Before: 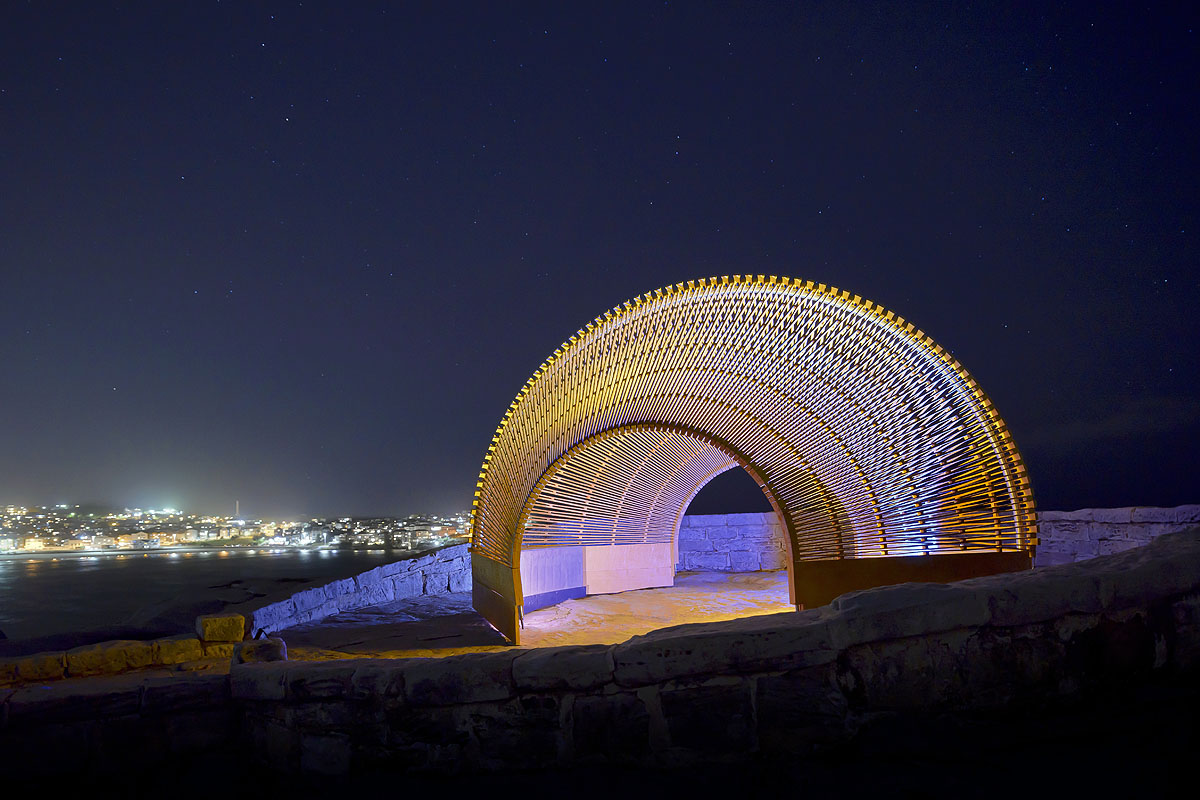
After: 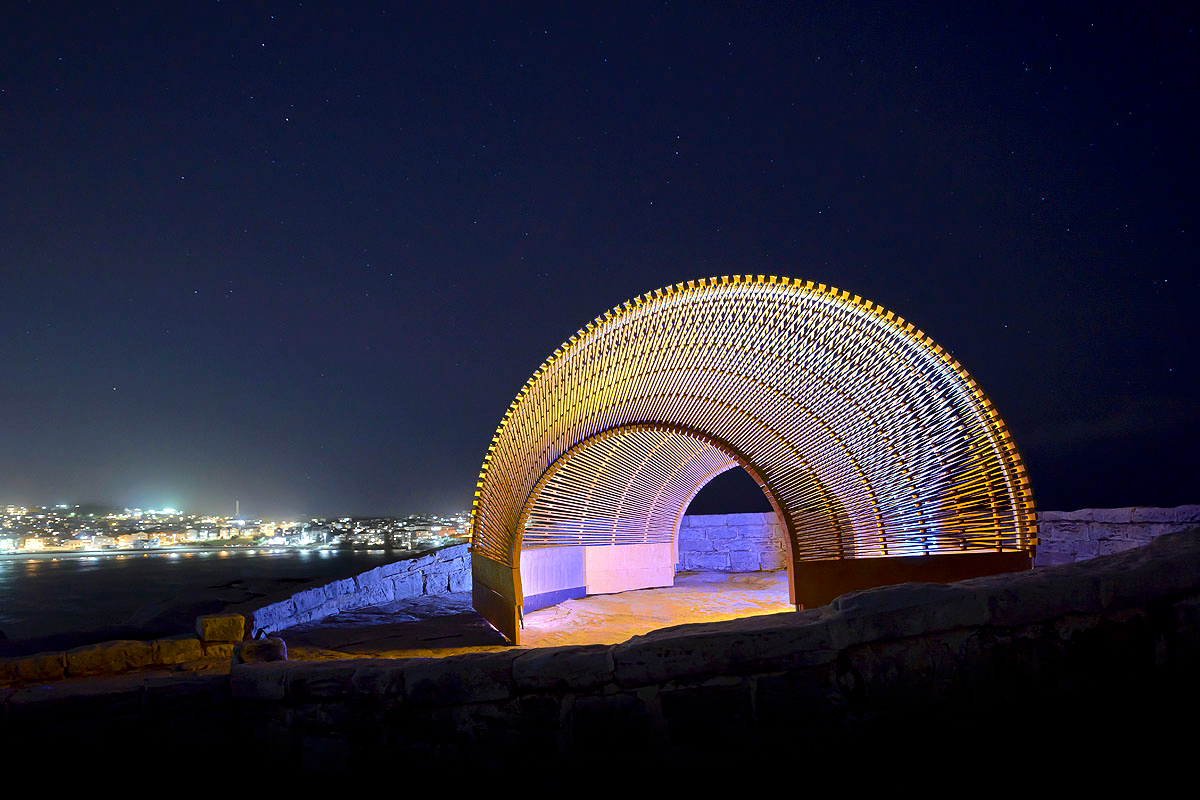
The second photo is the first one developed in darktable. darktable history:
tone equalizer: -8 EV -0.417 EV, -7 EV -0.389 EV, -6 EV -0.333 EV, -5 EV -0.222 EV, -3 EV 0.222 EV, -2 EV 0.333 EV, -1 EV 0.389 EV, +0 EV 0.417 EV, edges refinement/feathering 500, mask exposure compensation -1.57 EV, preserve details no
white balance: red 0.986, blue 1.01
